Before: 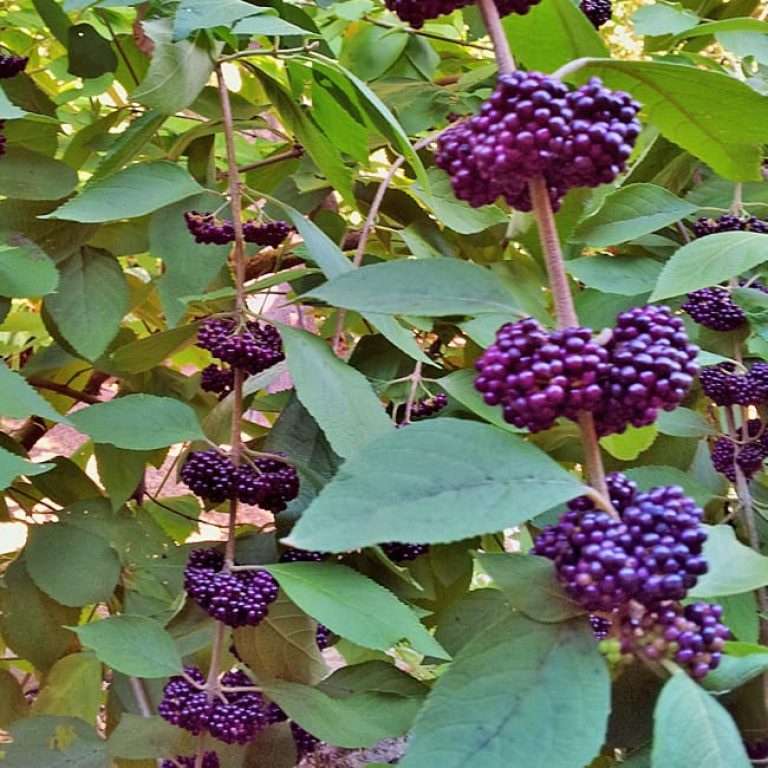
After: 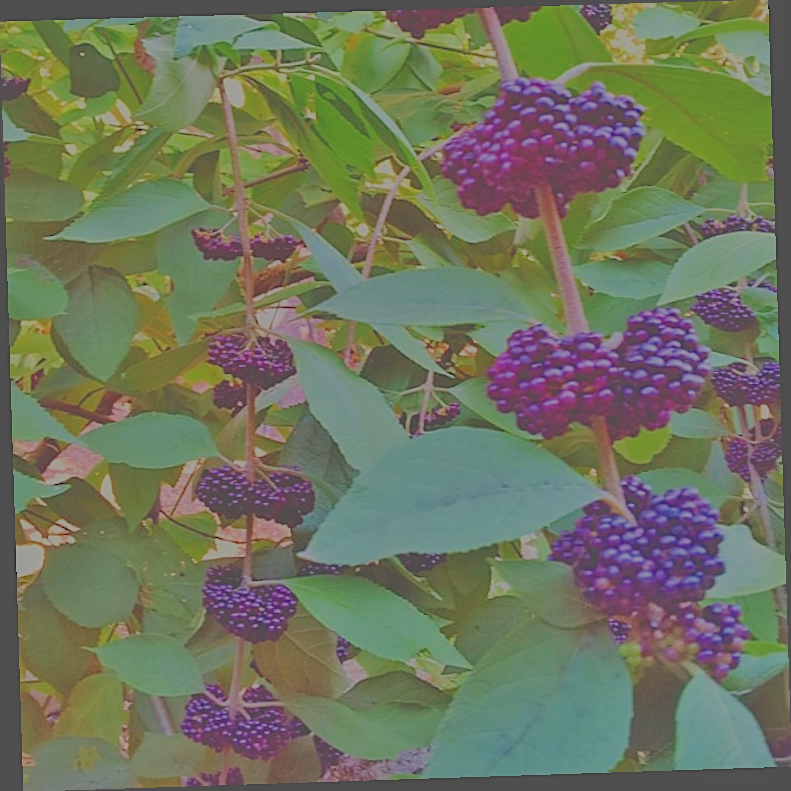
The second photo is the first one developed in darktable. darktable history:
rotate and perspective: rotation -1.77°, lens shift (horizontal) 0.004, automatic cropping off
local contrast: on, module defaults
color balance rgb: contrast -30%
sharpen: on, module defaults
exposure: black level correction -0.023, exposure -0.039 EV, compensate highlight preservation false
filmic rgb: black relative exposure -16 EV, white relative exposure 8 EV, threshold 3 EV, hardness 4.17, latitude 50%, contrast 0.5, color science v5 (2021), contrast in shadows safe, contrast in highlights safe, enable highlight reconstruction true
